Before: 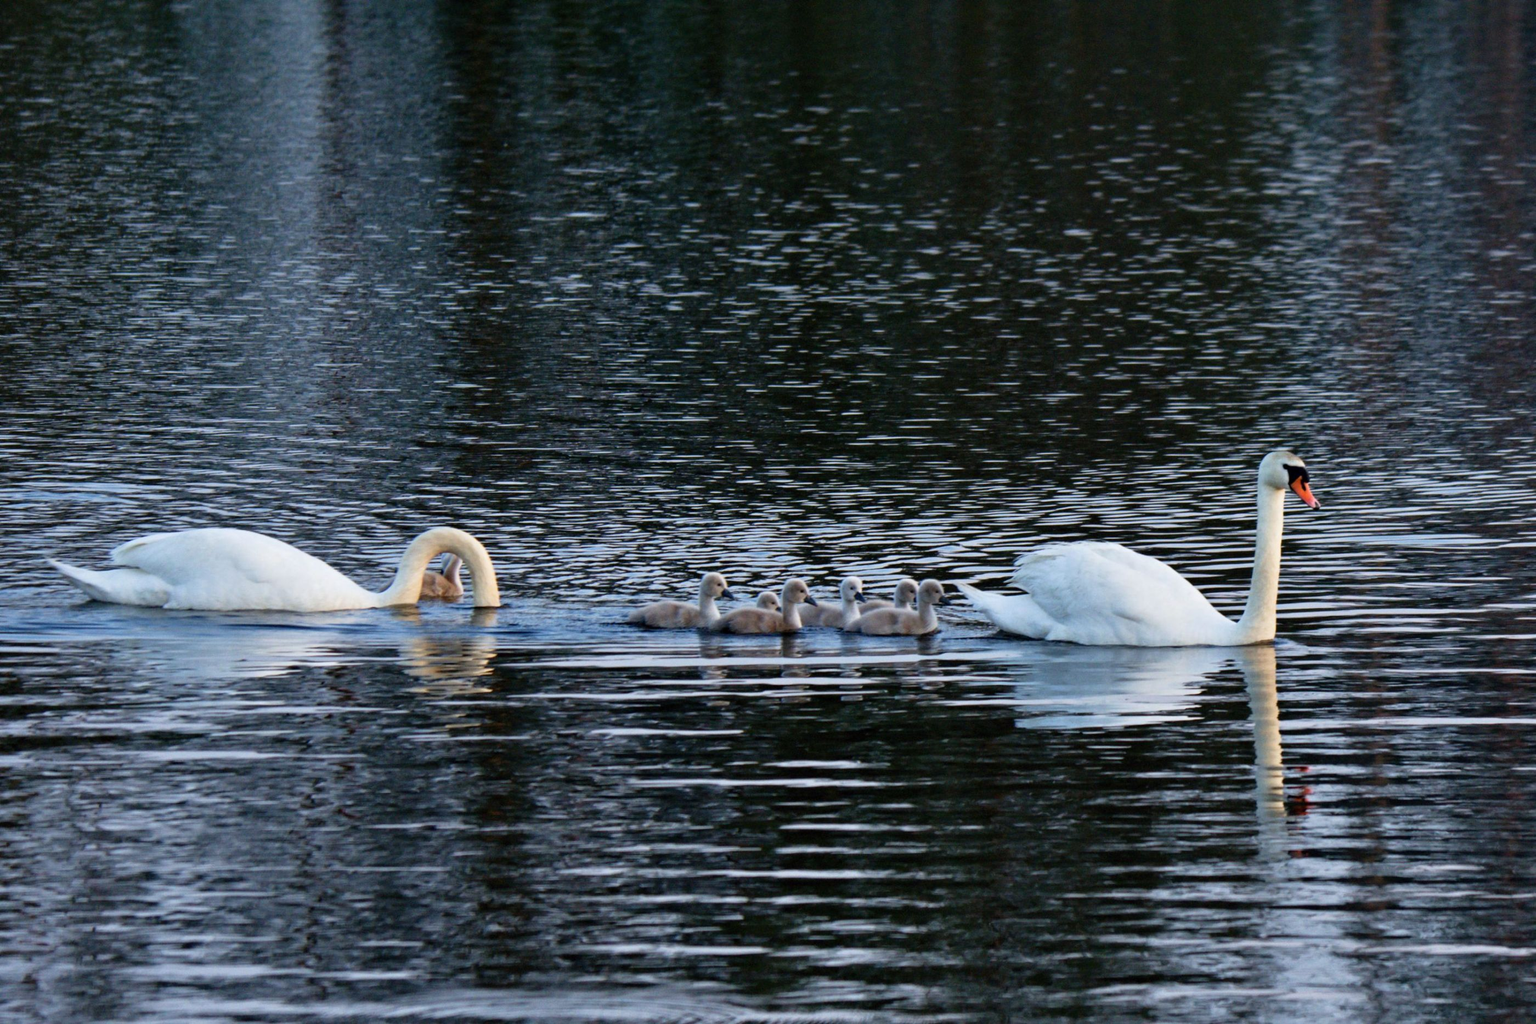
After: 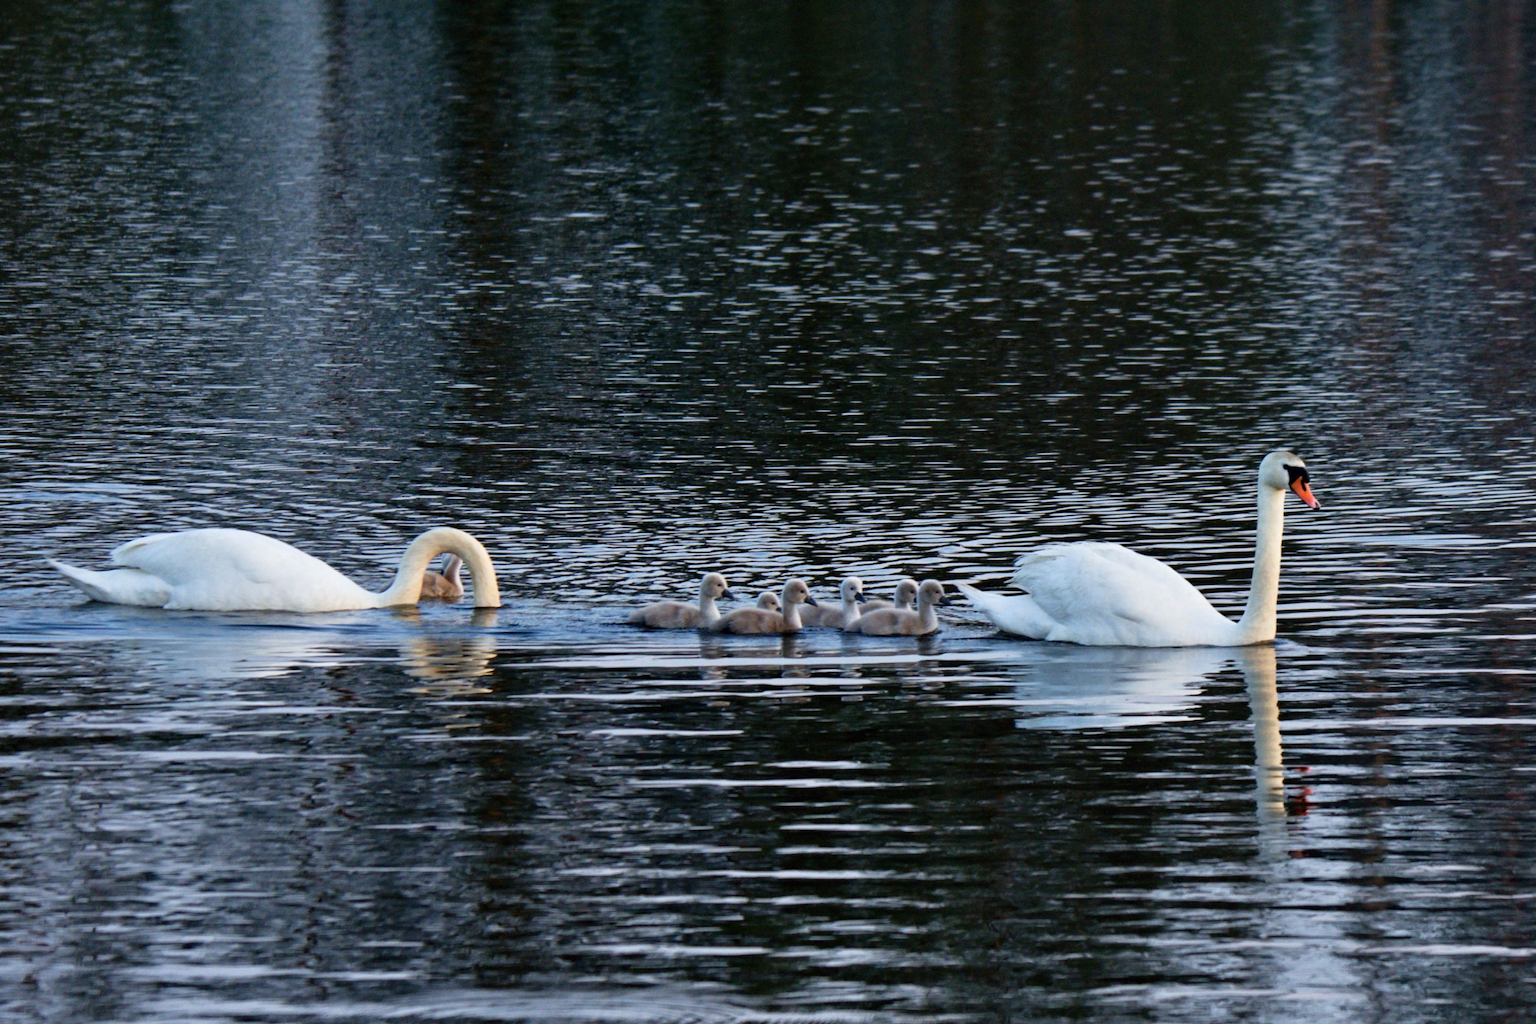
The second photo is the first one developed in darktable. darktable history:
contrast brightness saturation: contrast 0.051
